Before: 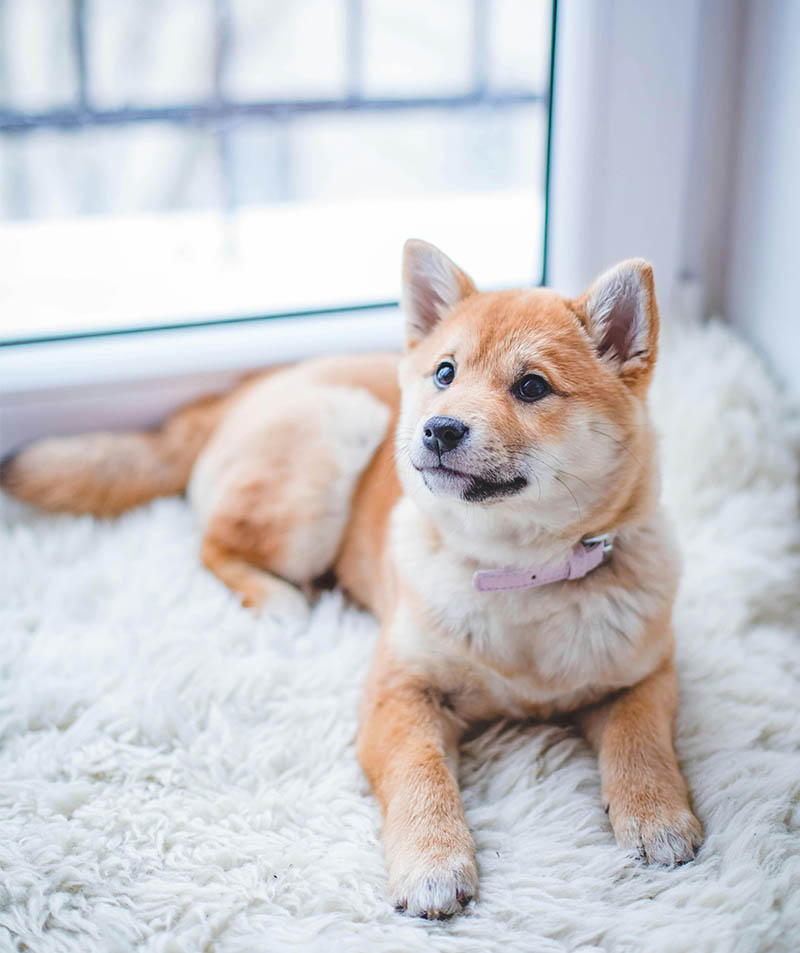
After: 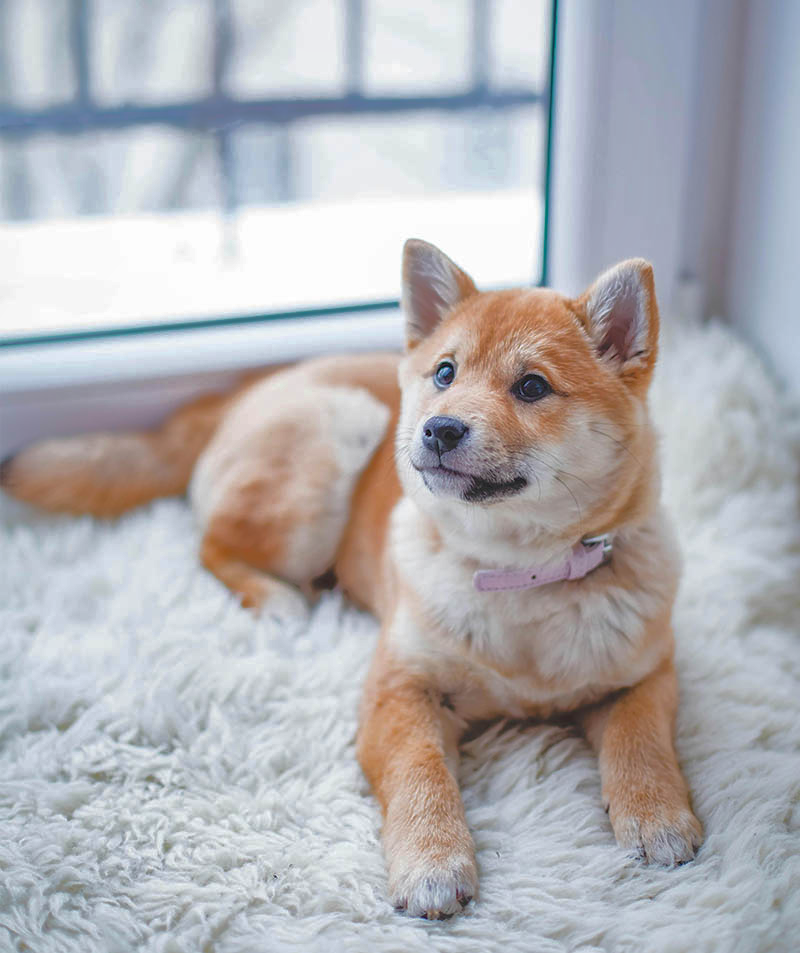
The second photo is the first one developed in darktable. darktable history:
shadows and highlights: shadows 39.89, highlights -59.77
